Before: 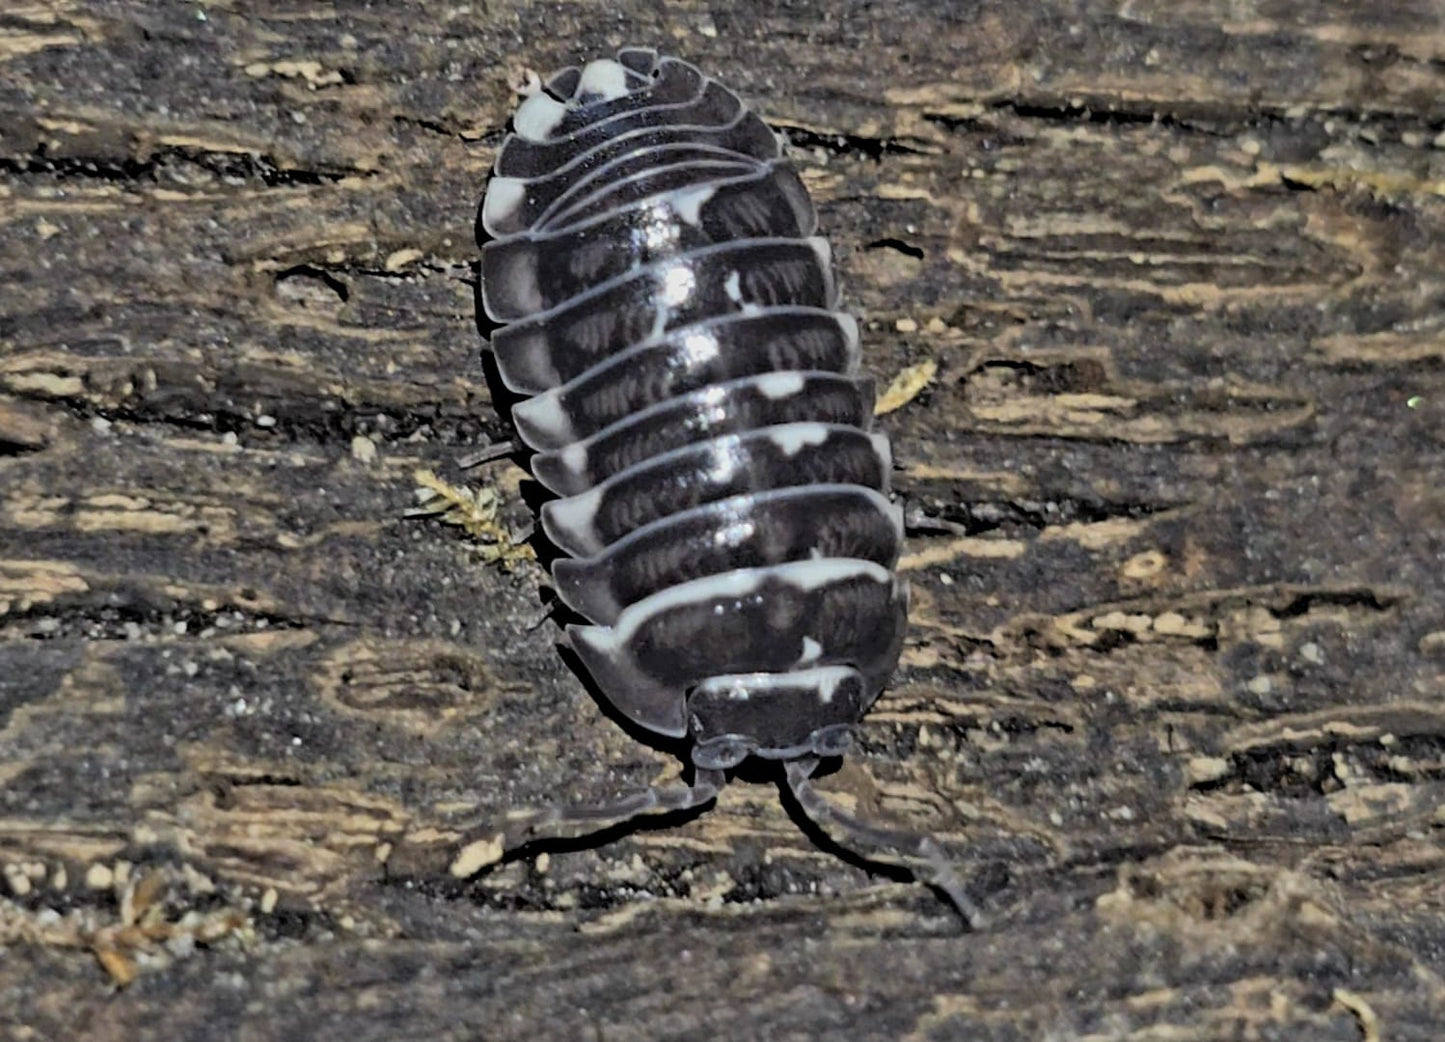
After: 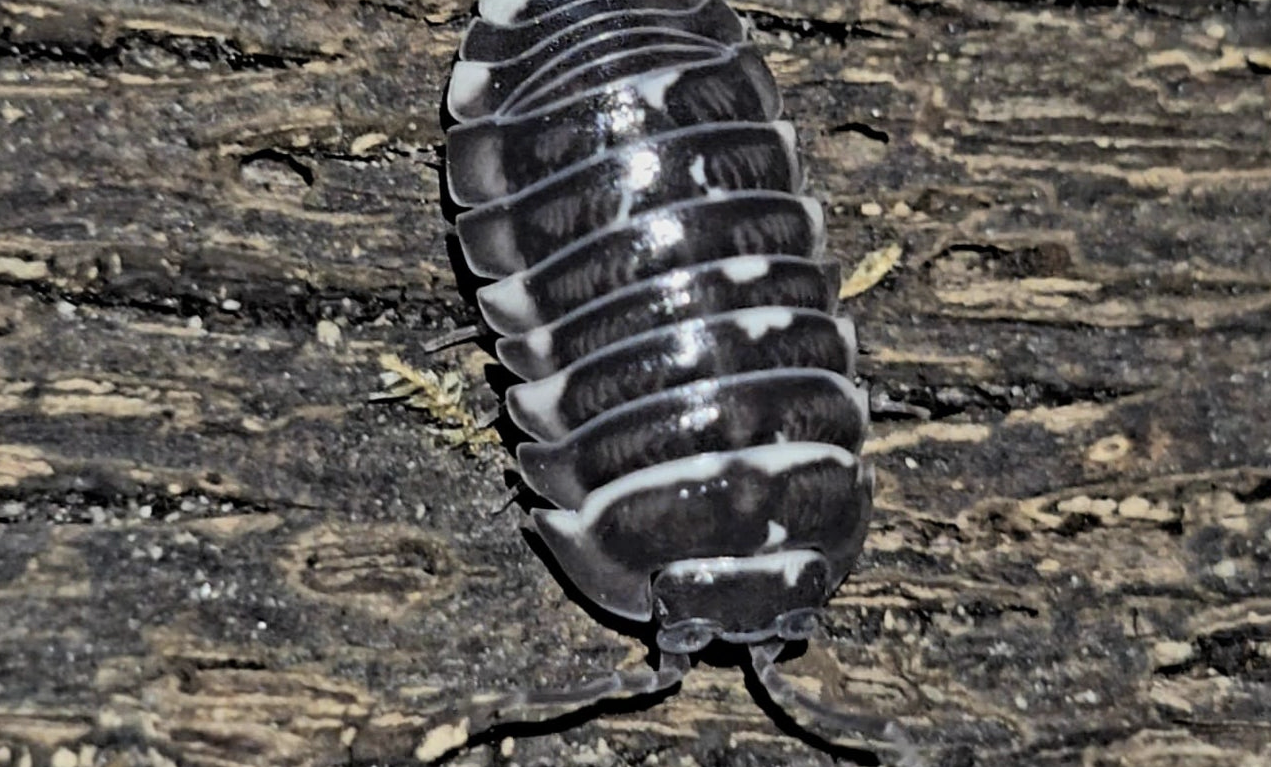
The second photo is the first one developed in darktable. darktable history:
crop and rotate: left 2.425%, top 11.305%, right 9.6%, bottom 15.08%
contrast brightness saturation: contrast 0.11, saturation -0.17
